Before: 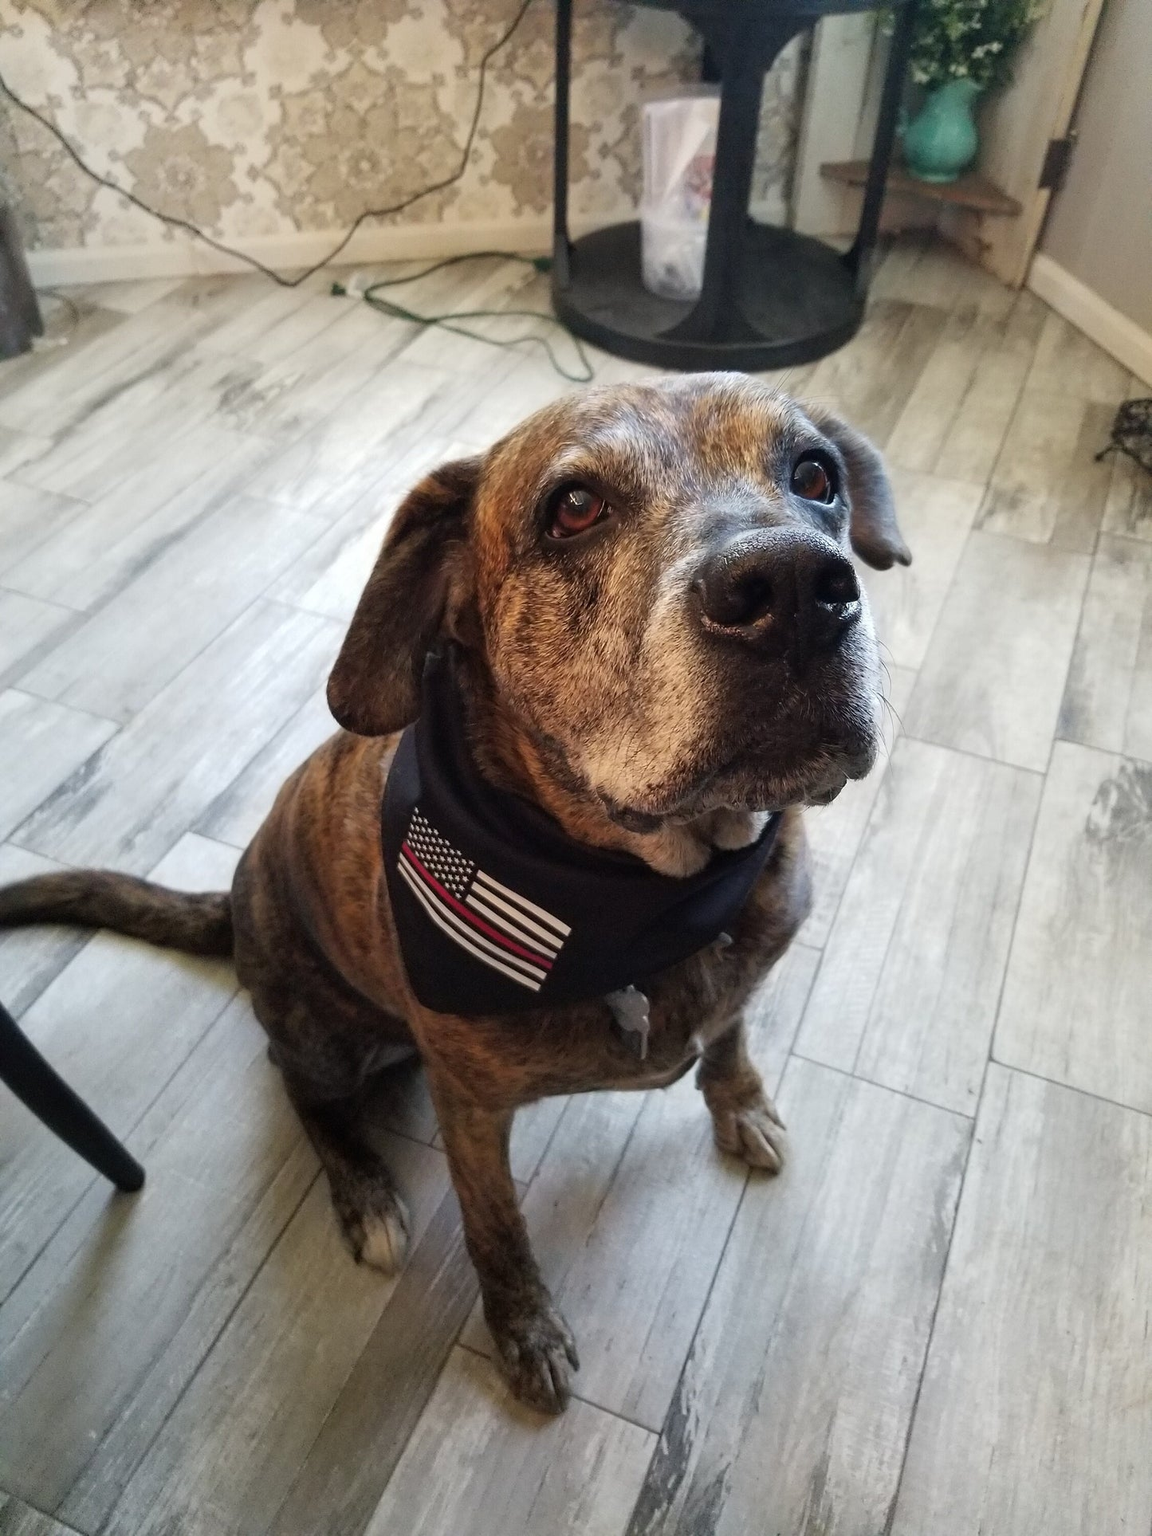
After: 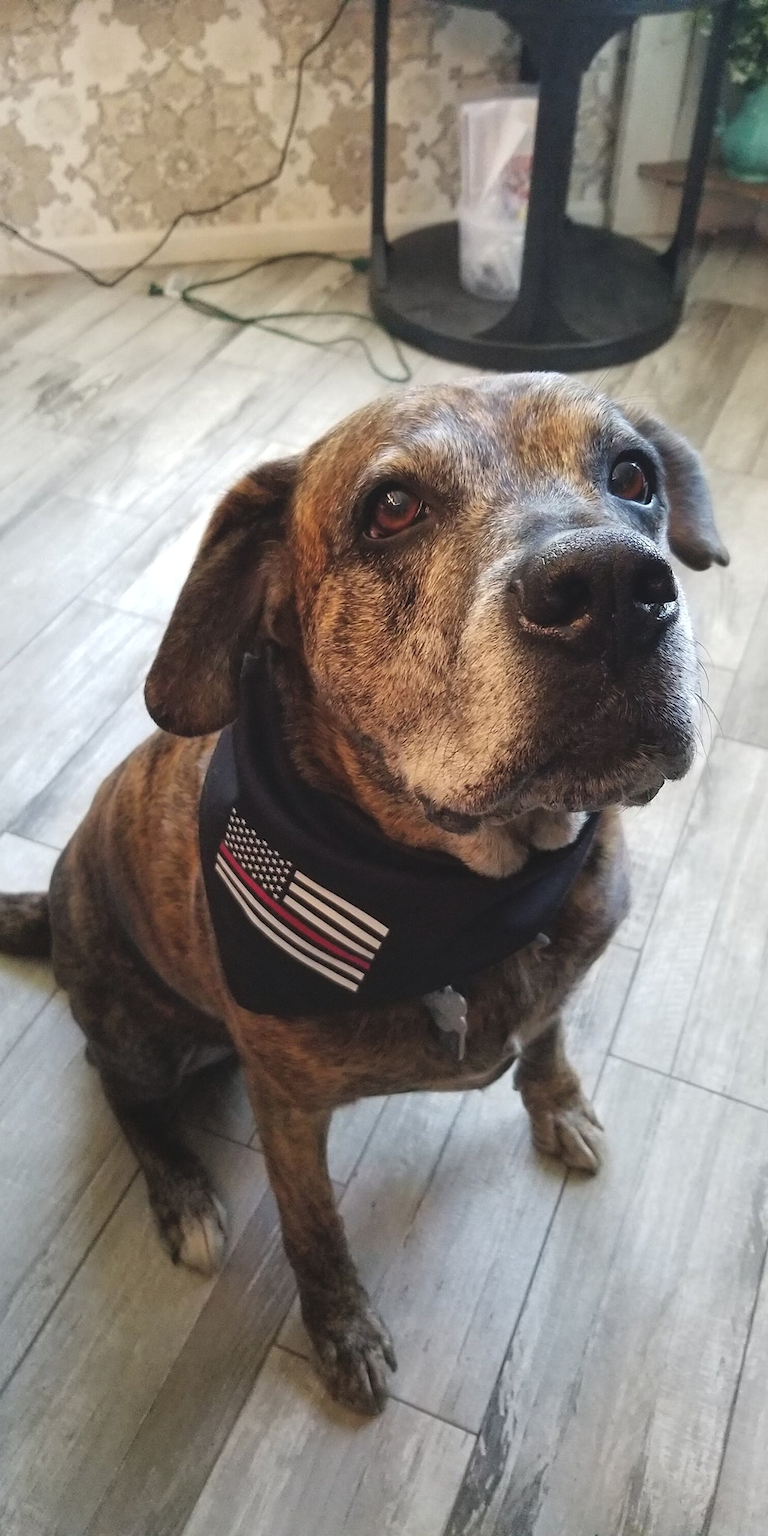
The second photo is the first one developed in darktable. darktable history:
crop and rotate: left 15.886%, right 17.363%
tone curve: curves: ch0 [(0, 0) (0.003, 0.032) (0.011, 0.034) (0.025, 0.039) (0.044, 0.055) (0.069, 0.078) (0.1, 0.111) (0.136, 0.147) (0.177, 0.191) (0.224, 0.238) (0.277, 0.291) (0.335, 0.35) (0.399, 0.41) (0.468, 0.48) (0.543, 0.547) (0.623, 0.621) (0.709, 0.699) (0.801, 0.789) (0.898, 0.884) (1, 1)], color space Lab, independent channels, preserve colors none
exposure: black level correction -0.007, exposure 0.072 EV, compensate exposure bias true, compensate highlight preservation false
